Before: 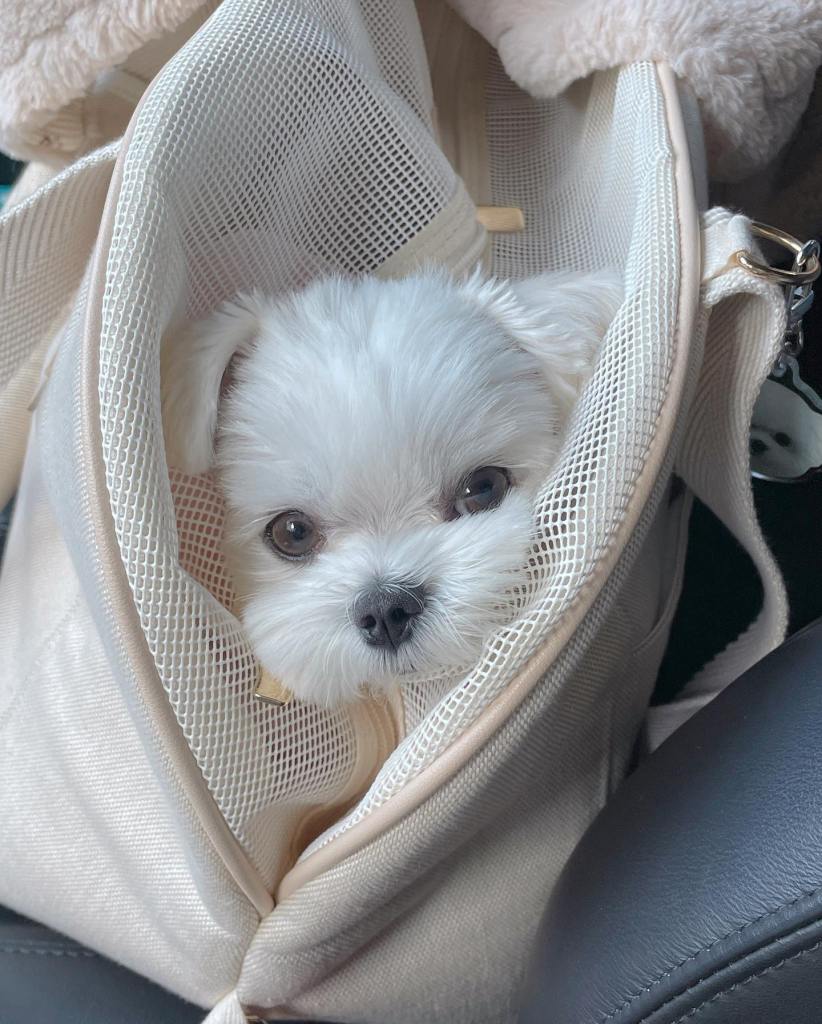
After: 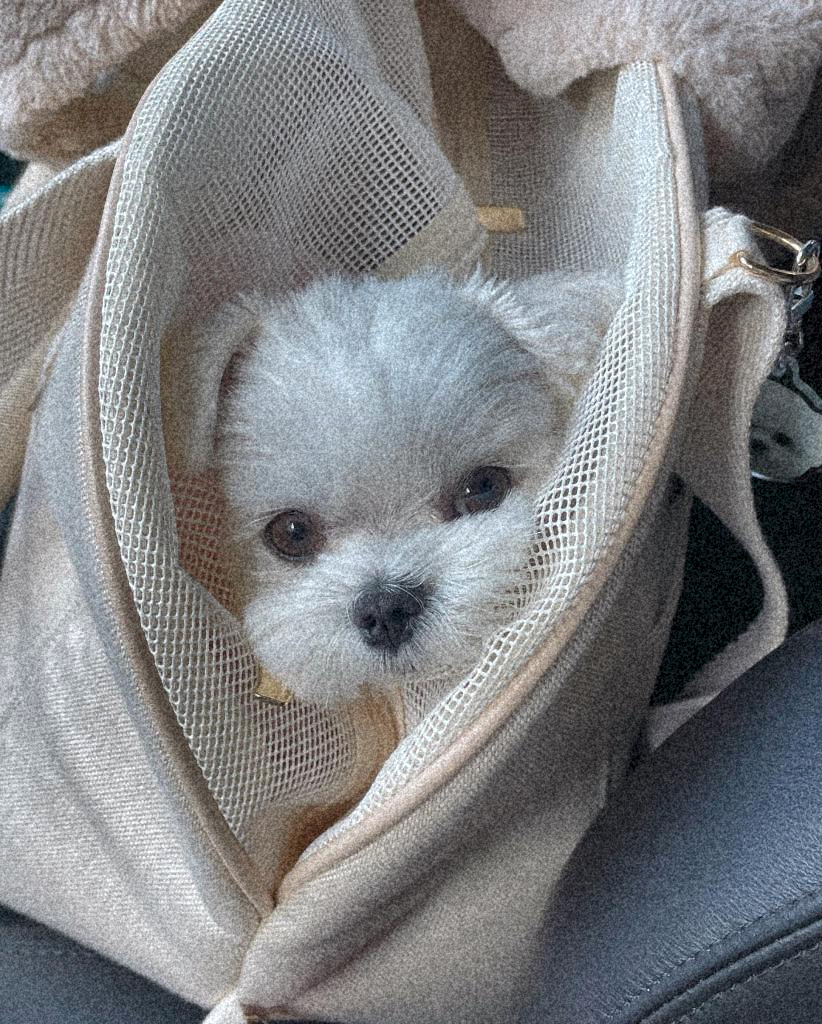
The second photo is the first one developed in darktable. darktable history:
grain: coarseness 46.9 ISO, strength 50.21%, mid-tones bias 0%
shadows and highlights: shadows 19.13, highlights -83.41, soften with gaussian
